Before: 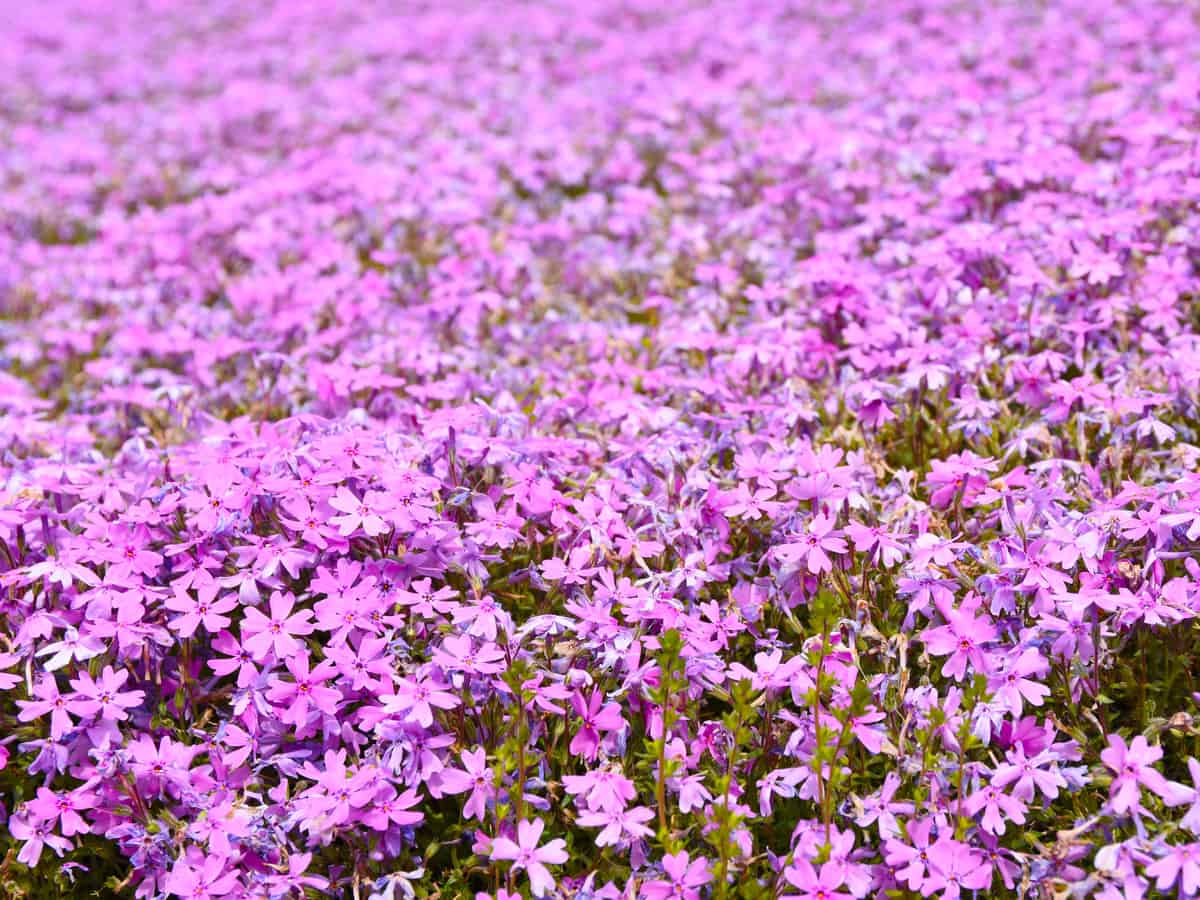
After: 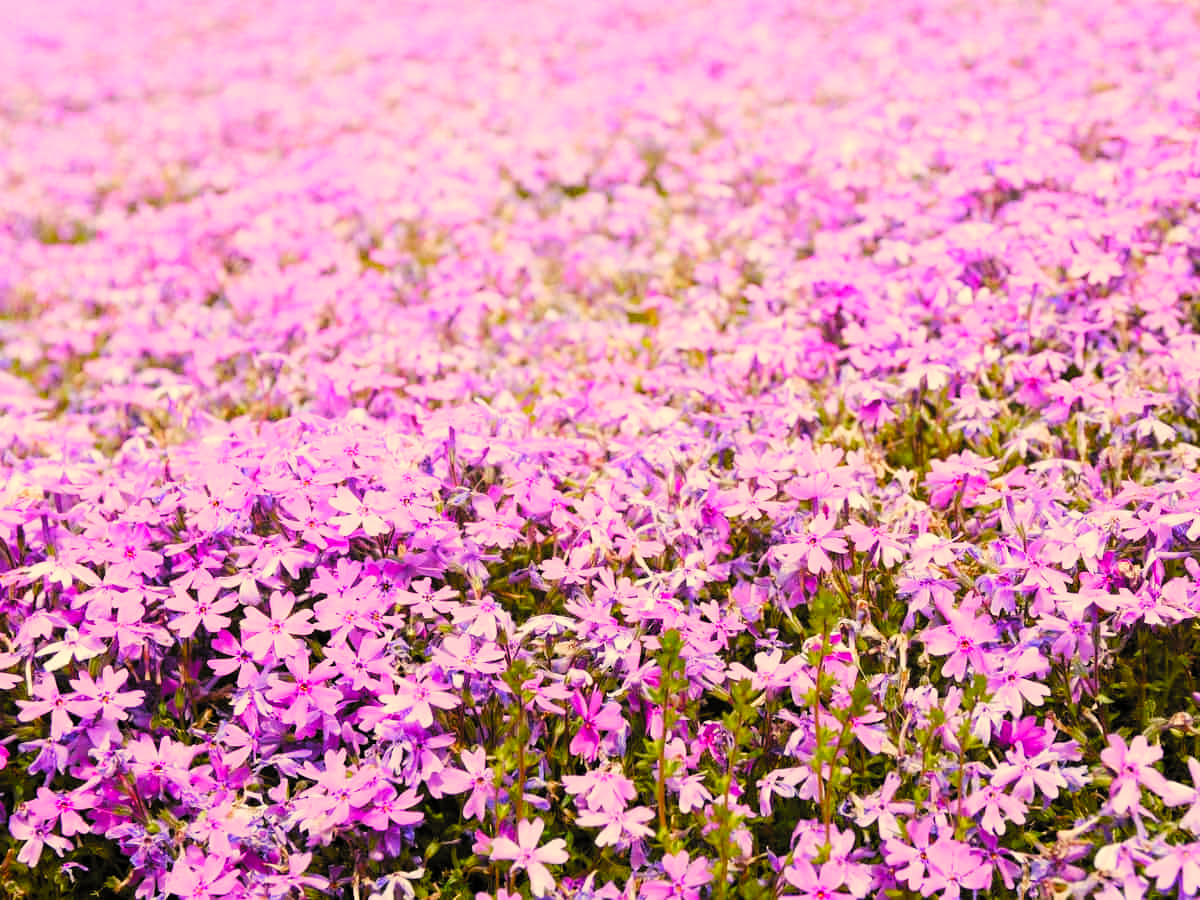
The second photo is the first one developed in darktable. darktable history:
filmic: grey point source 18, black point source -8.65, white point source 2.45, grey point target 18, white point target 100, output power 2.2, latitude stops 2, contrast 1.5, saturation 100, global saturation 100
shadows and highlights: shadows -40.15, highlights 62.88, soften with gaussian
contrast brightness saturation: contrast 0.07, brightness 0.08, saturation 0.18
color correction: highlights a* 2.72, highlights b* 22.8
